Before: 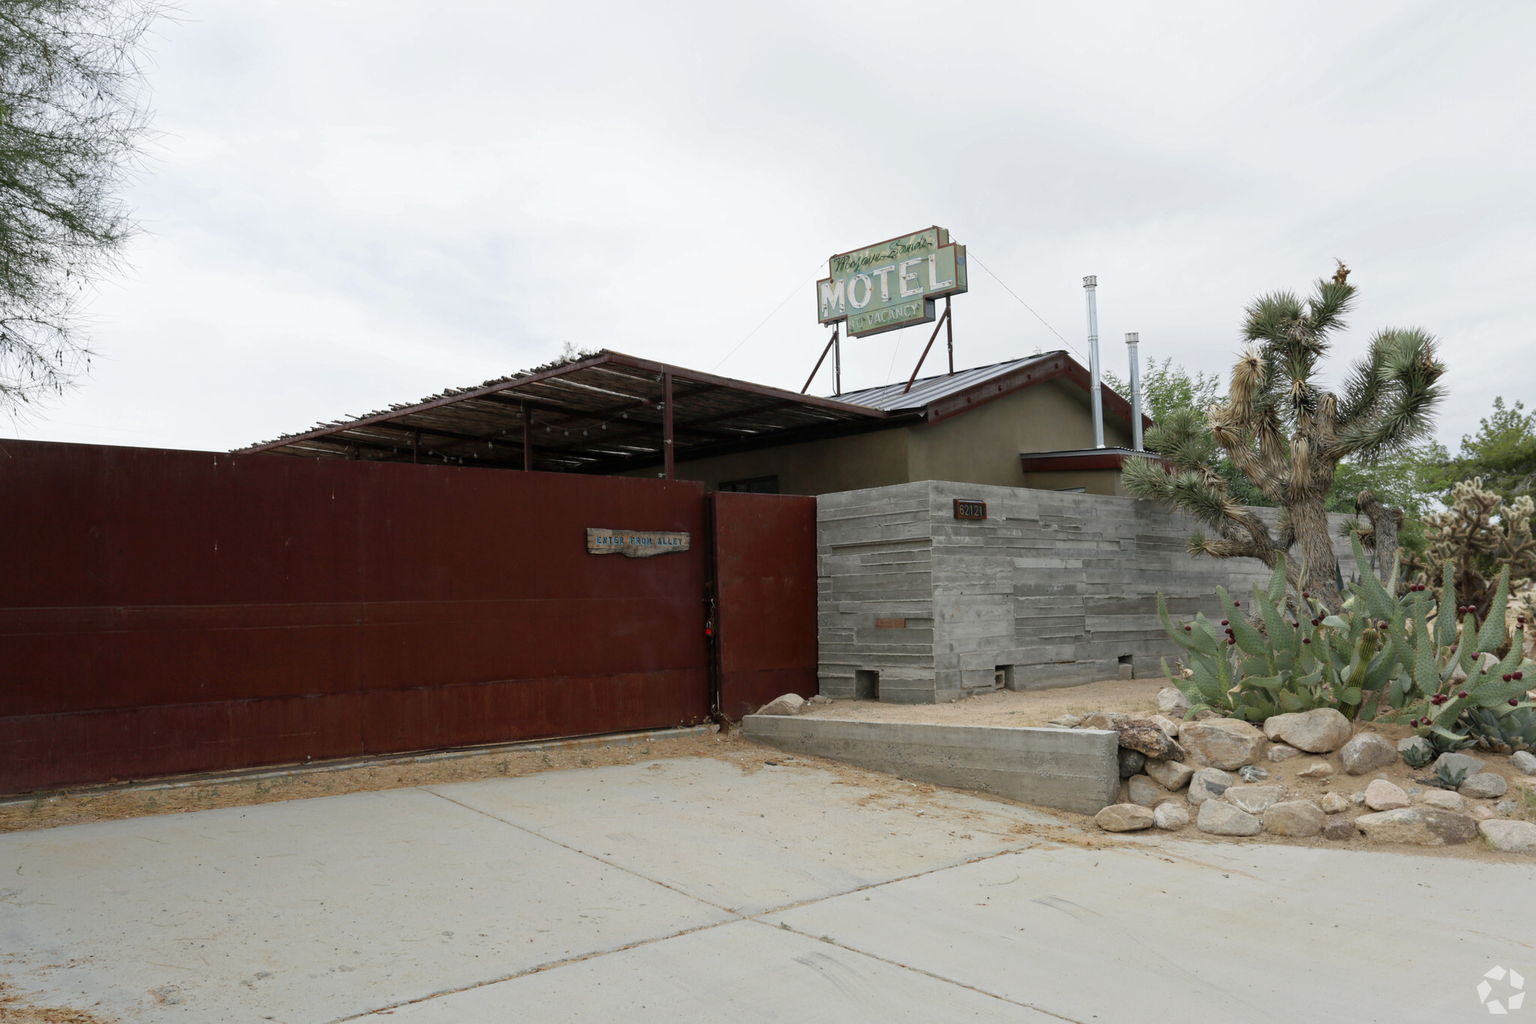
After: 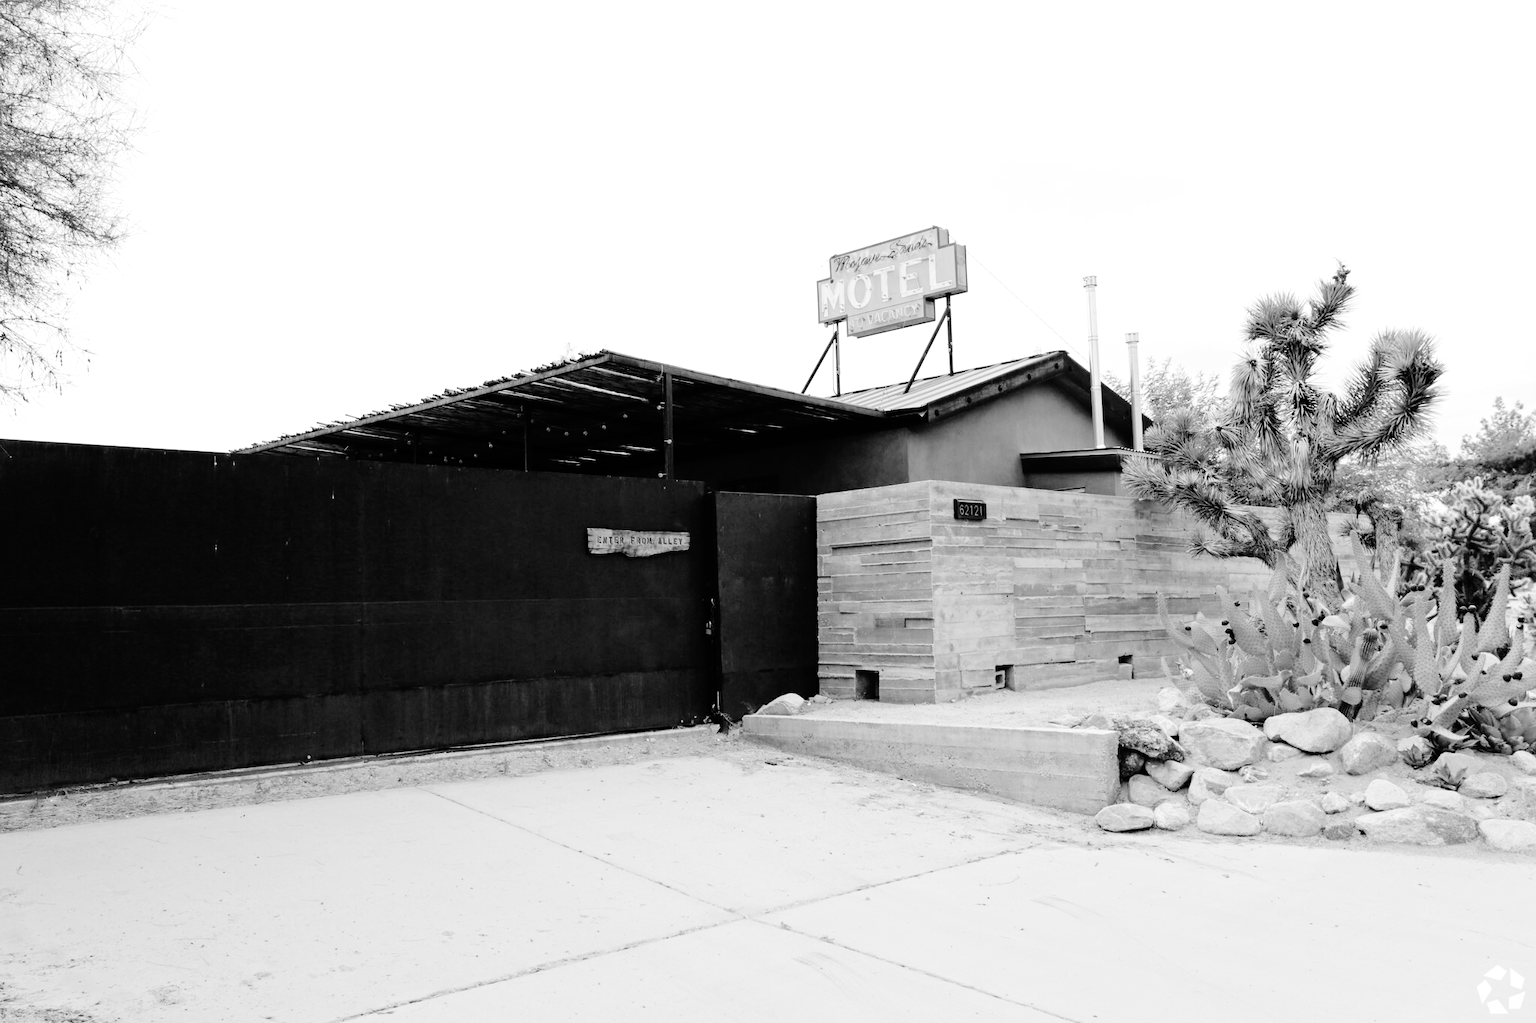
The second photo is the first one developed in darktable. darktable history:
monochrome: a 32, b 64, size 2.3
base curve: curves: ch0 [(0, 0) (0.036, 0.01) (0.123, 0.254) (0.258, 0.504) (0.507, 0.748) (1, 1)], preserve colors none
exposure: exposure 0.6 EV, compensate highlight preservation false
white balance: red 0.976, blue 1.04
